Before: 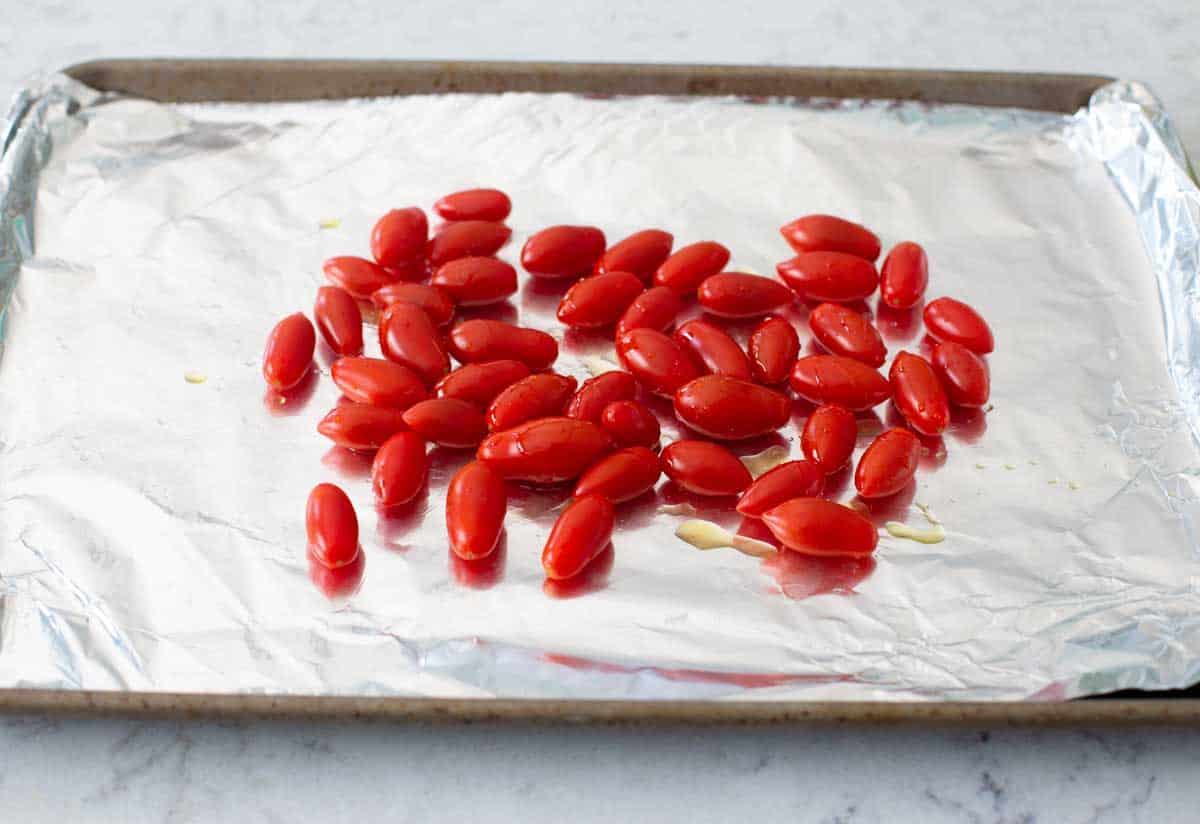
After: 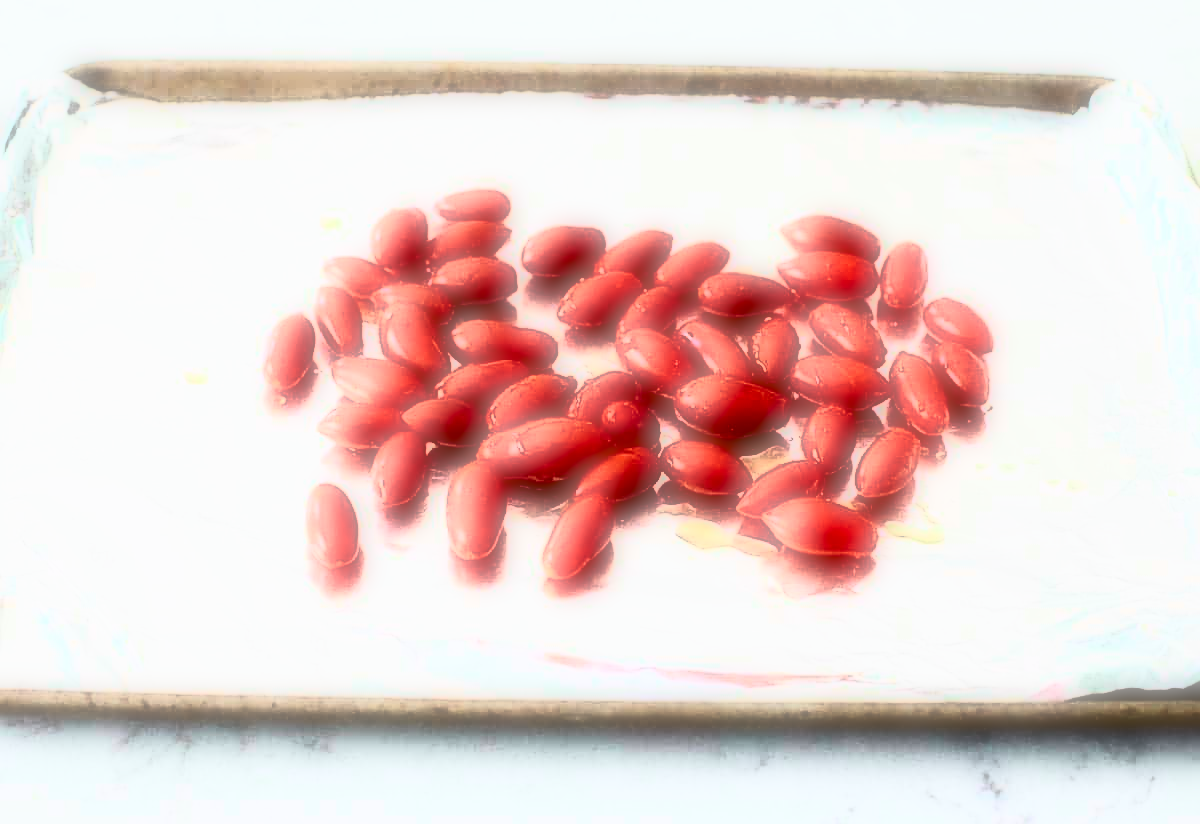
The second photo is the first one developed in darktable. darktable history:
soften: on, module defaults
tone curve: curves: ch0 [(0, 0.014) (0.17, 0.099) (0.392, 0.438) (0.725, 0.828) (0.872, 0.918) (1, 0.981)]; ch1 [(0, 0) (0.402, 0.36) (0.488, 0.466) (0.5, 0.499) (0.515, 0.515) (0.574, 0.595) (0.619, 0.65) (0.701, 0.725) (1, 1)]; ch2 [(0, 0) (0.432, 0.422) (0.486, 0.49) (0.503, 0.503) (0.523, 0.554) (0.562, 0.606) (0.644, 0.694) (0.717, 0.753) (1, 0.991)], color space Lab, independent channels
contrast brightness saturation: contrast 0.62, brightness 0.34, saturation 0.14
sharpen: on, module defaults
